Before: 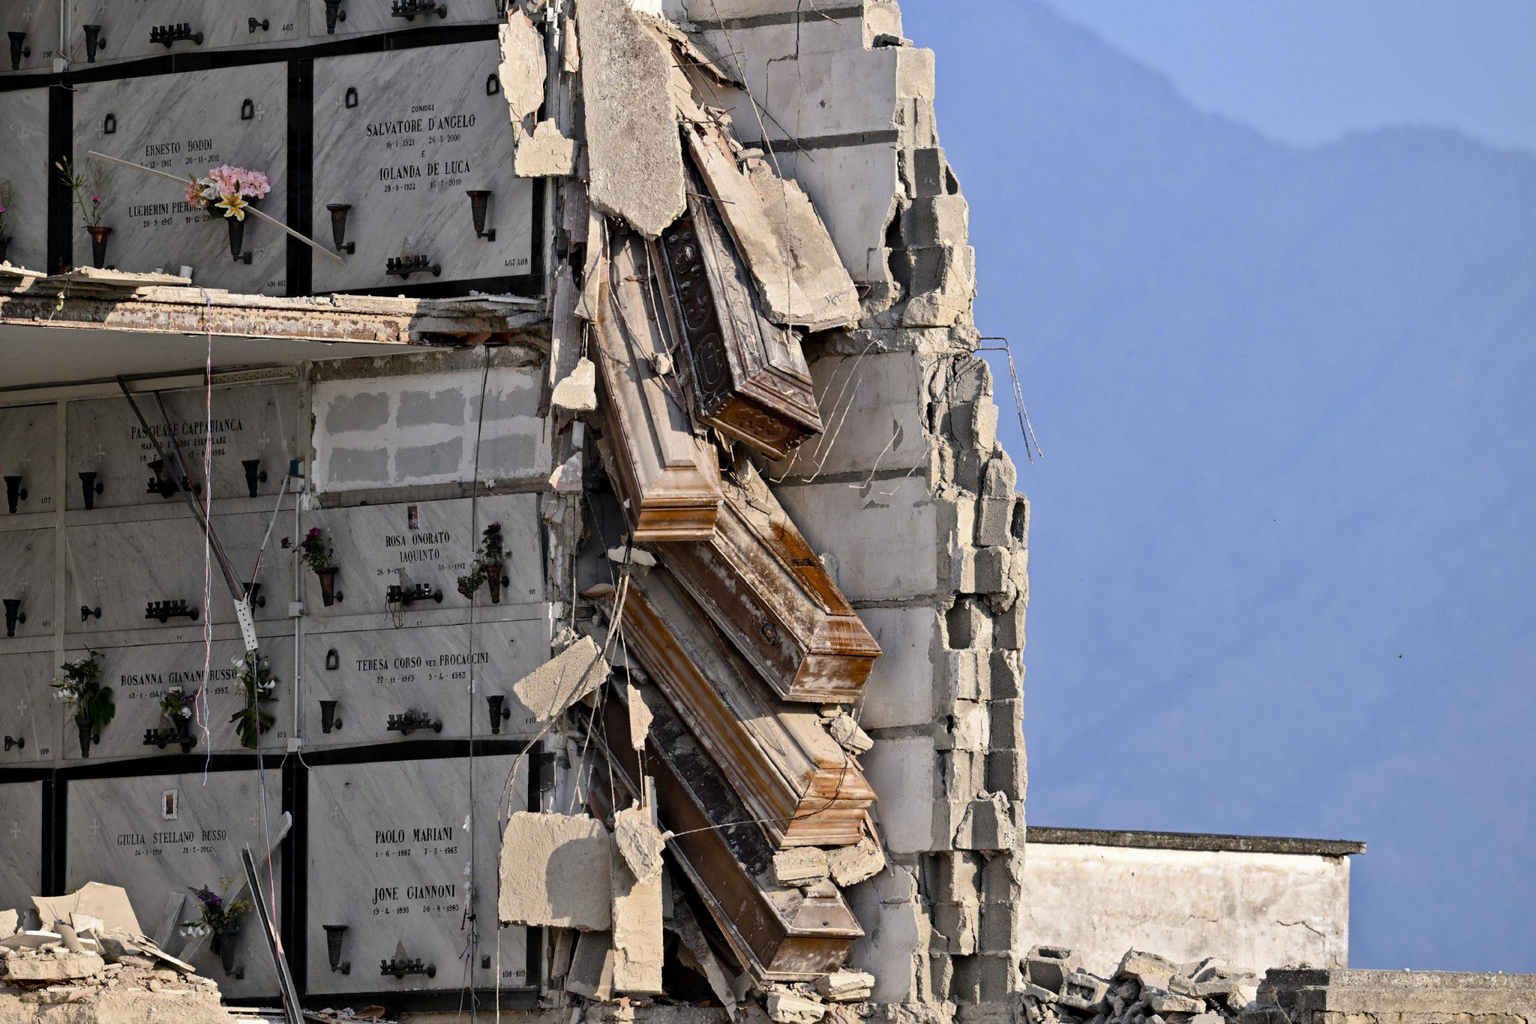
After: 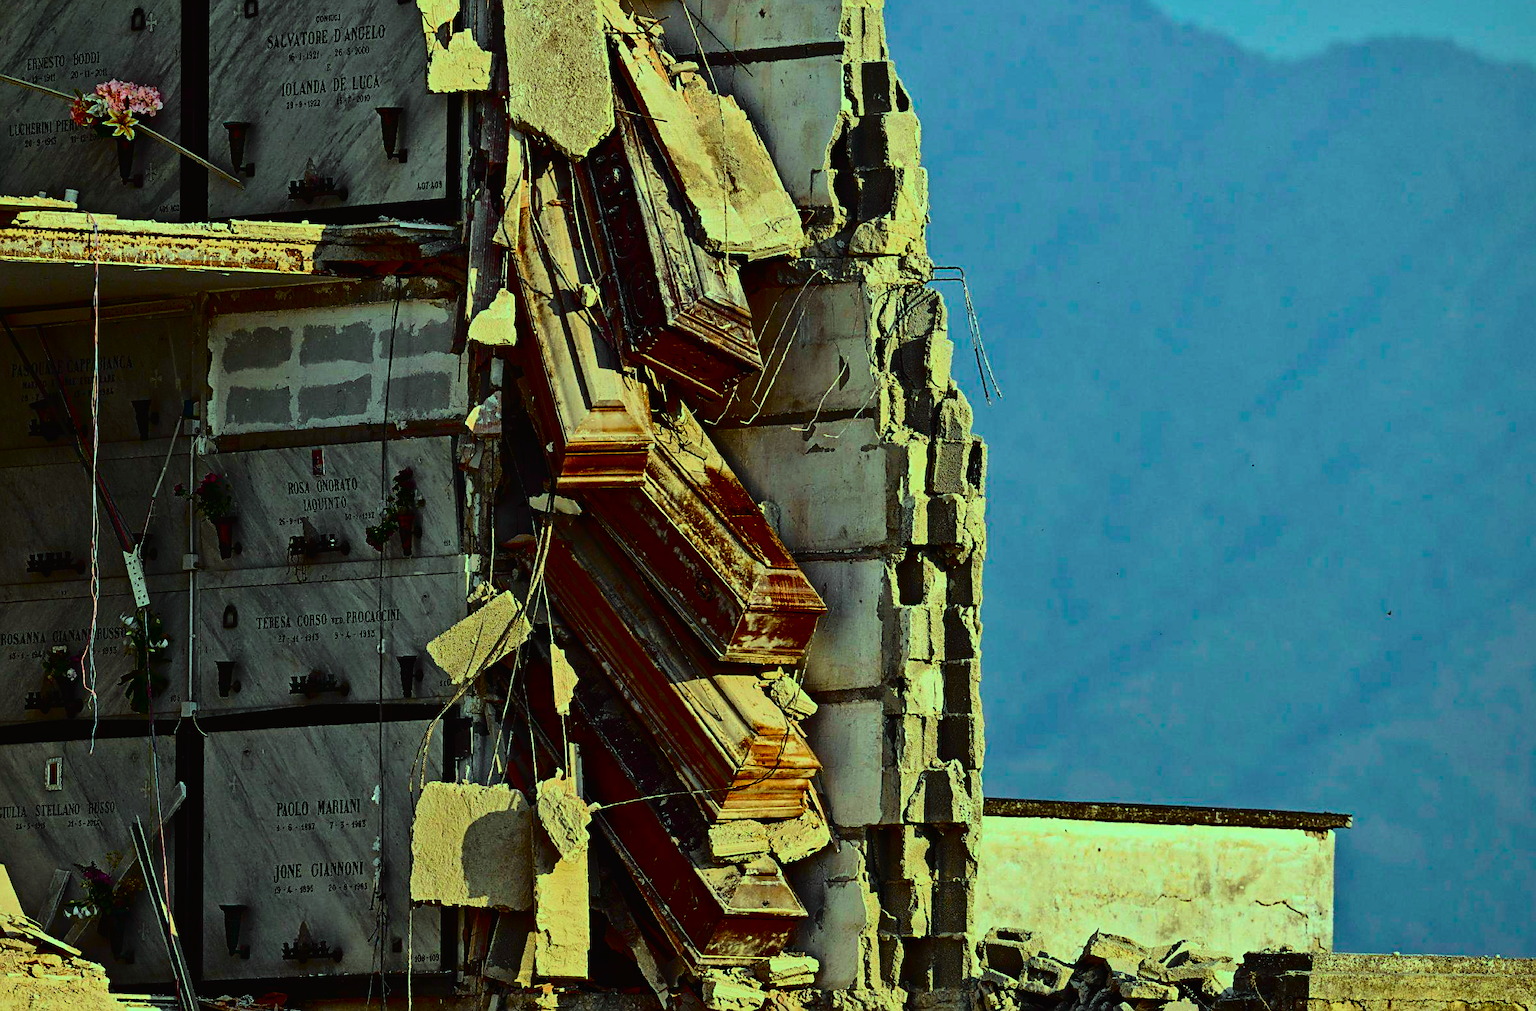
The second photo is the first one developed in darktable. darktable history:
crop and rotate: left 7.853%, top 9.006%
exposure: exposure -0.29 EV, compensate exposure bias true, compensate highlight preservation false
contrast brightness saturation: contrast 0.095, brightness -0.258, saturation 0.139
color balance rgb: highlights gain › luminance 15.228%, highlights gain › chroma 7.064%, highlights gain › hue 127.78°, global offset › hue 169.04°, perceptual saturation grading › global saturation 25.369%, global vibrance 31.089%
sharpen: on, module defaults
tone curve: curves: ch0 [(0, 0.014) (0.17, 0.099) (0.398, 0.423) (0.725, 0.828) (0.872, 0.918) (1, 0.981)]; ch1 [(0, 0) (0.402, 0.36) (0.489, 0.491) (0.5, 0.503) (0.515, 0.52) (0.545, 0.572) (0.615, 0.662) (0.701, 0.725) (1, 1)]; ch2 [(0, 0) (0.42, 0.458) (0.485, 0.499) (0.503, 0.503) (0.531, 0.542) (0.561, 0.594) (0.644, 0.694) (0.717, 0.753) (1, 0.991)], color space Lab, independent channels, preserve colors none
shadows and highlights: shadows -20.57, white point adjustment -2.09, highlights -35.1
